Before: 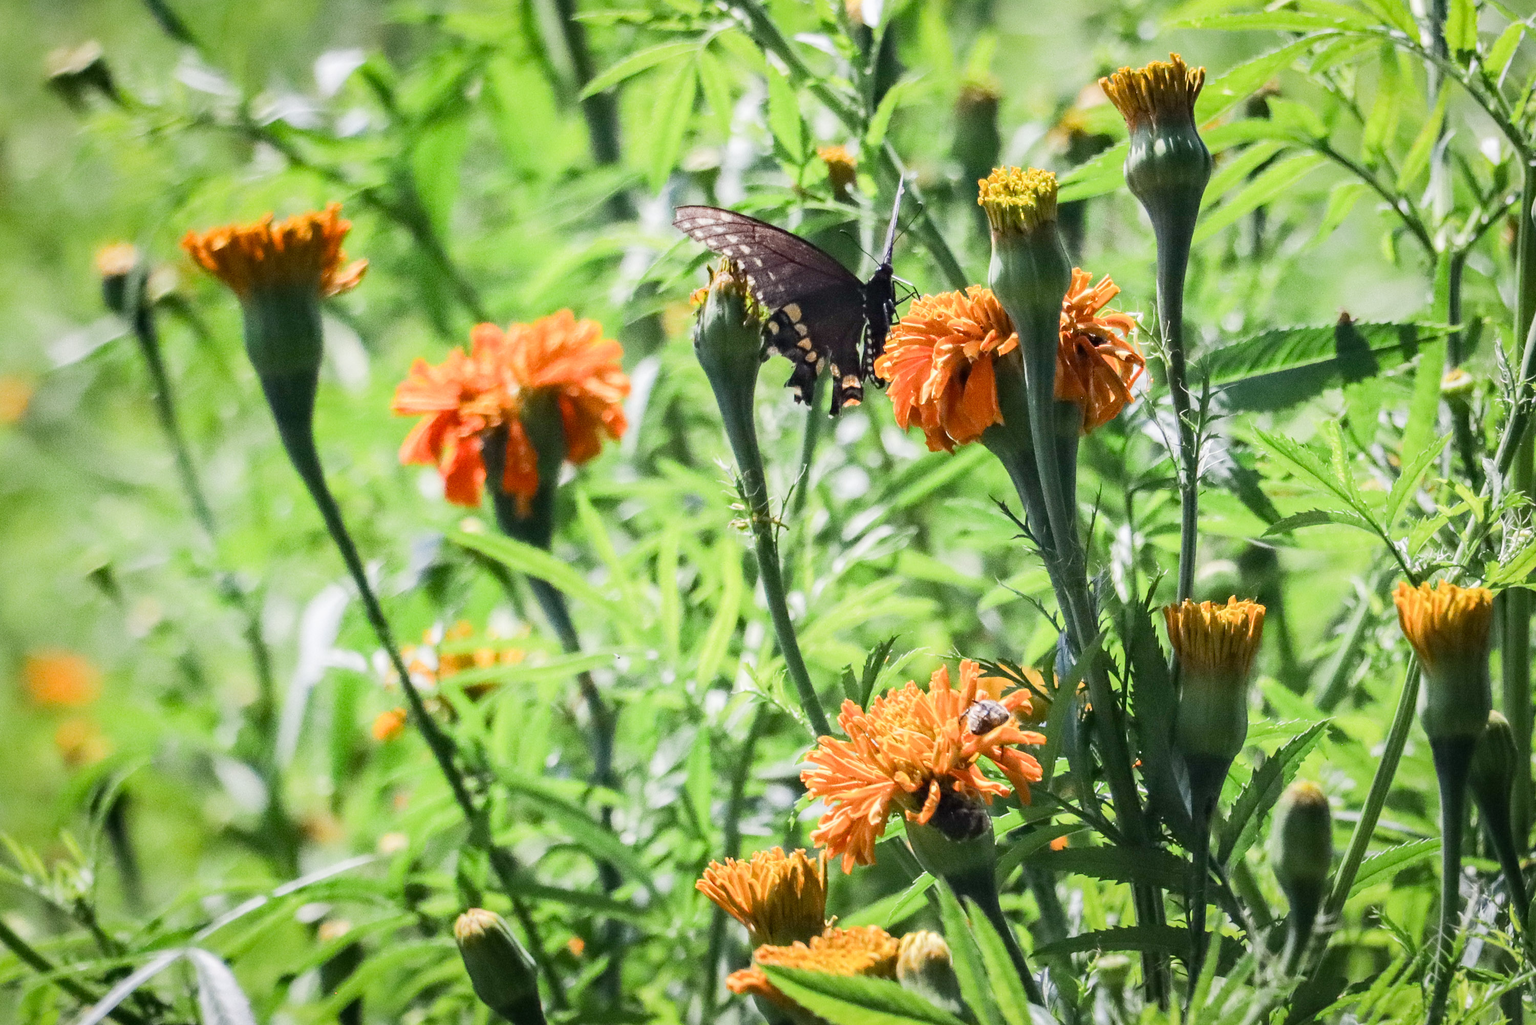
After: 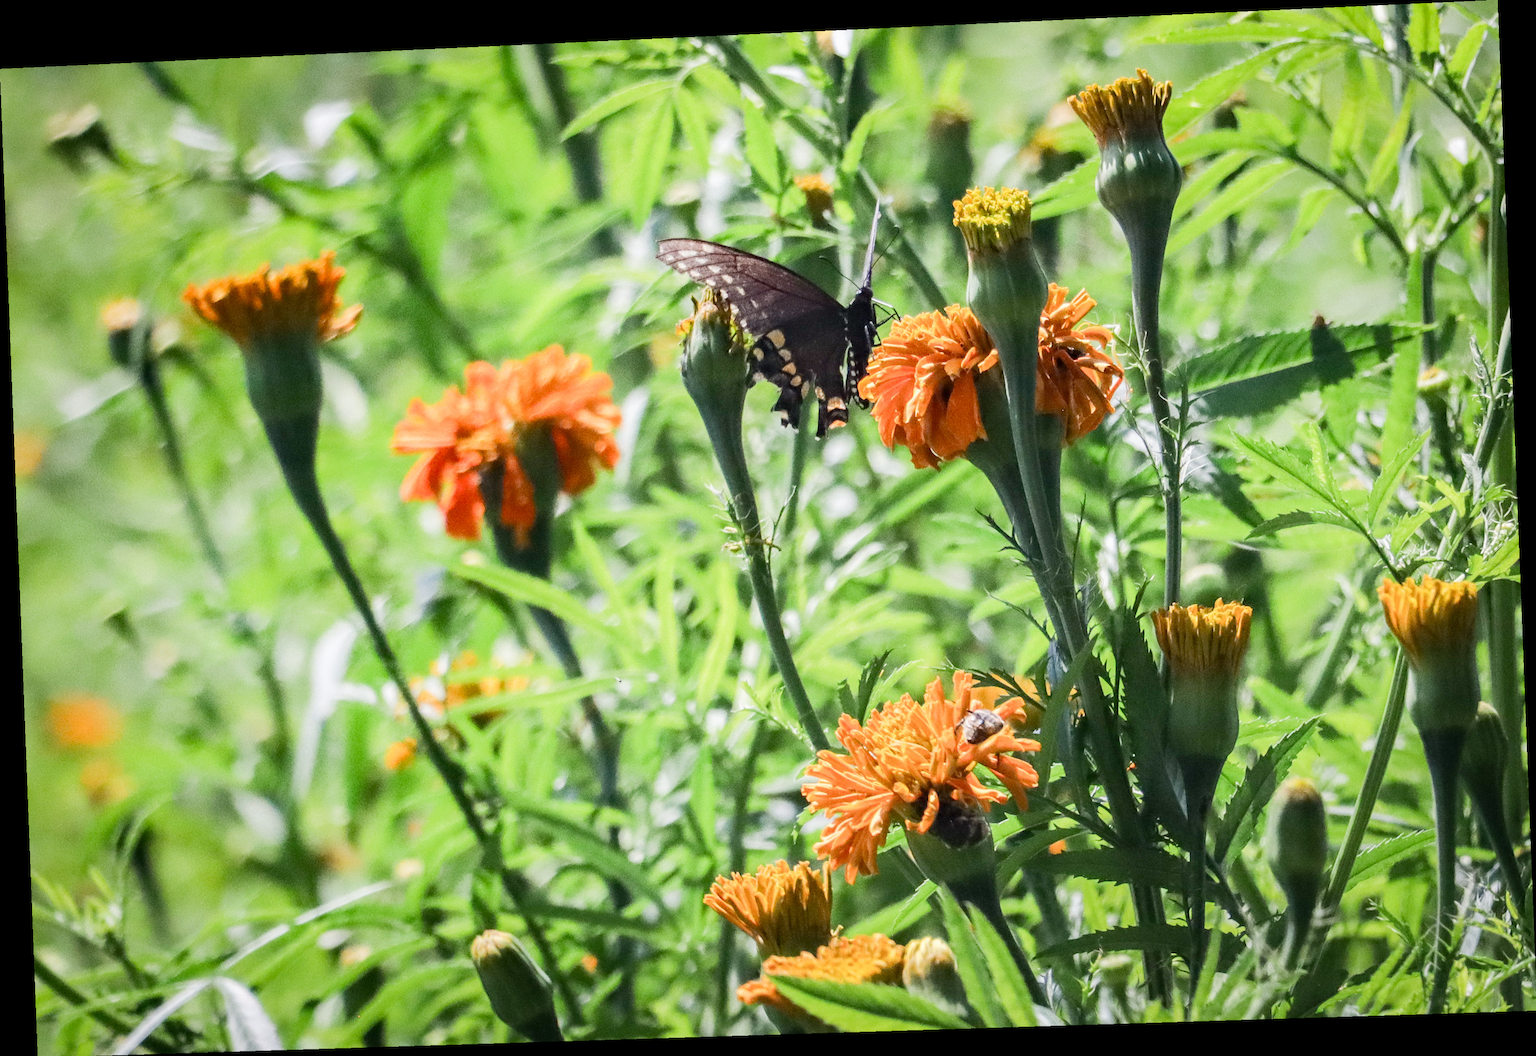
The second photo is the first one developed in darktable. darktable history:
rotate and perspective: rotation -2.22°, lens shift (horizontal) -0.022, automatic cropping off
